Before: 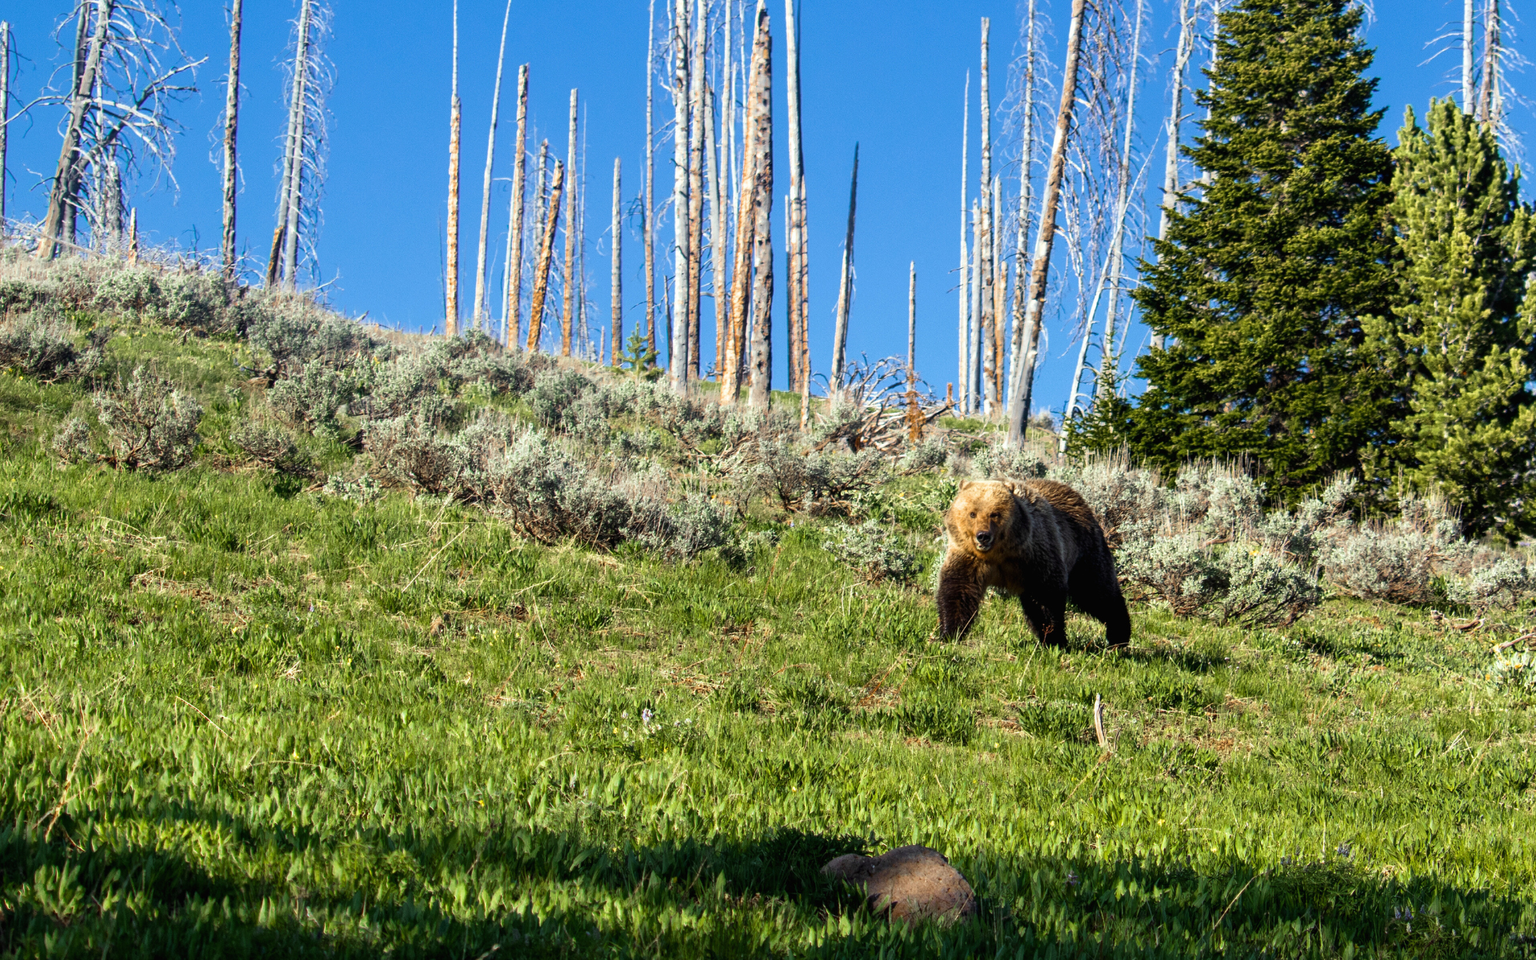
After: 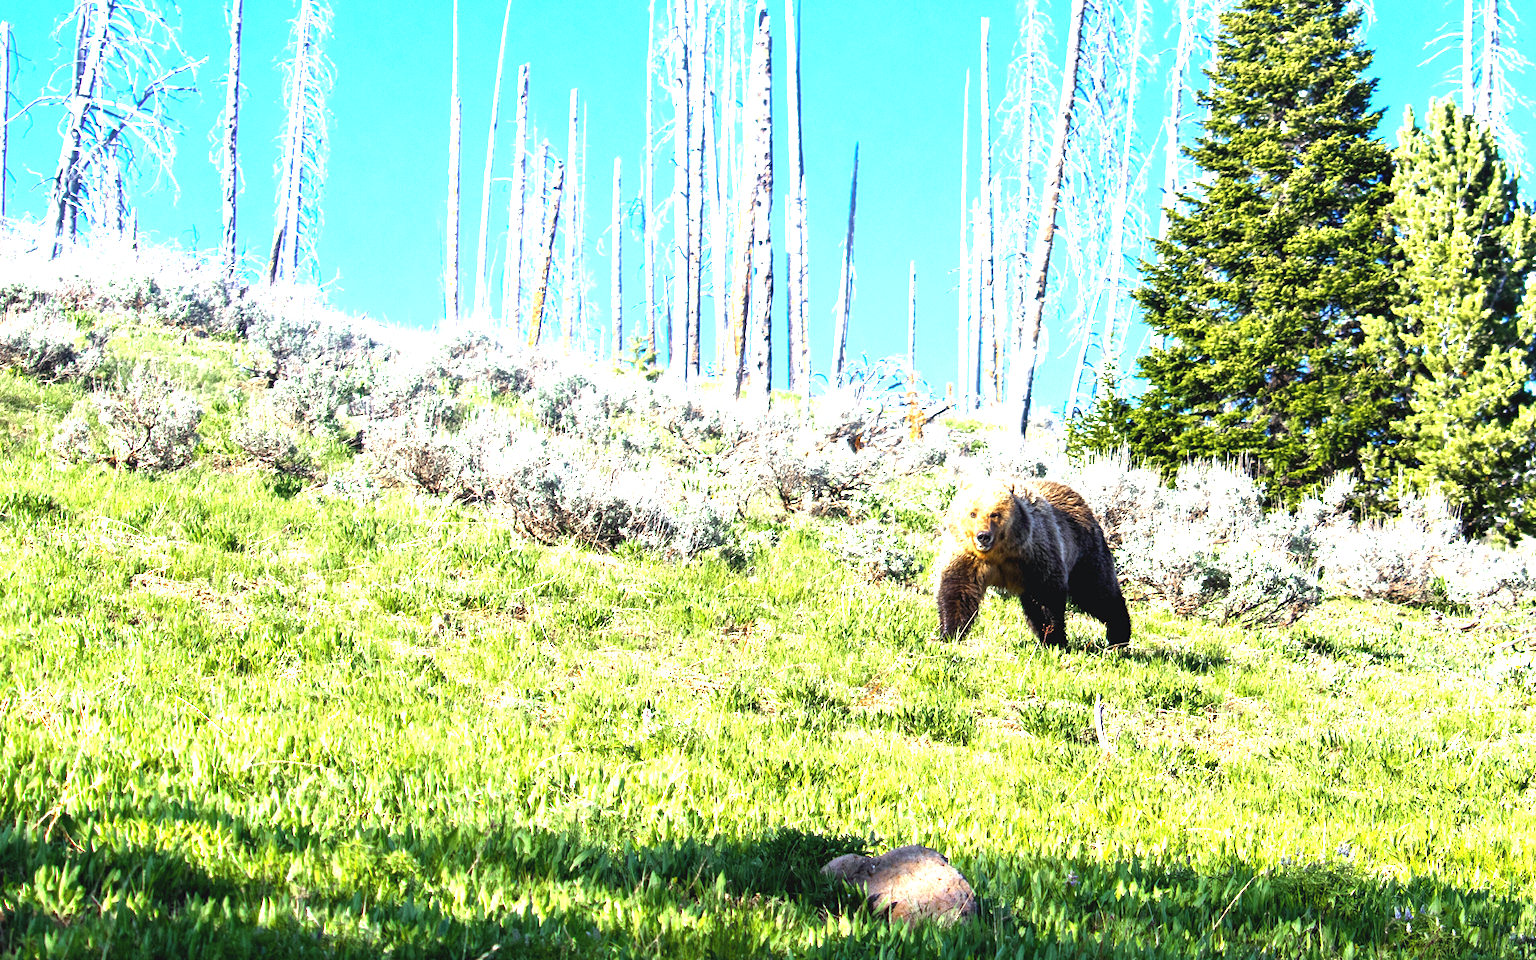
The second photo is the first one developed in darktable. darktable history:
exposure: black level correction 0, exposure 2.138 EV, compensate exposure bias true, compensate highlight preservation false
white balance: red 0.967, blue 1.119, emerald 0.756
